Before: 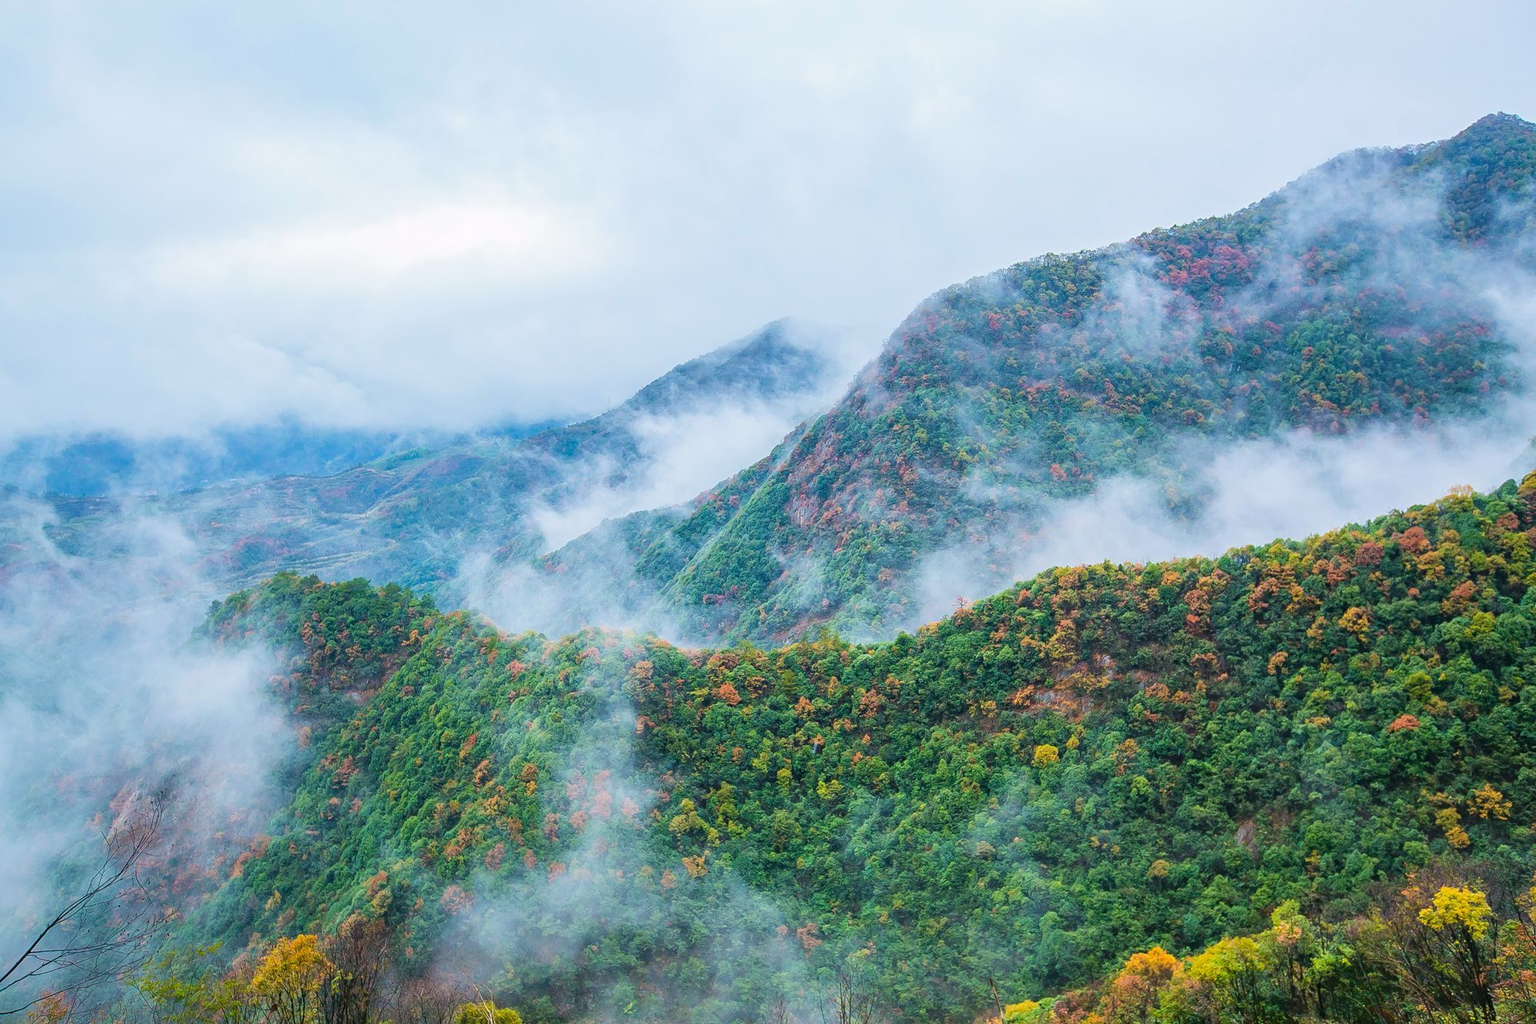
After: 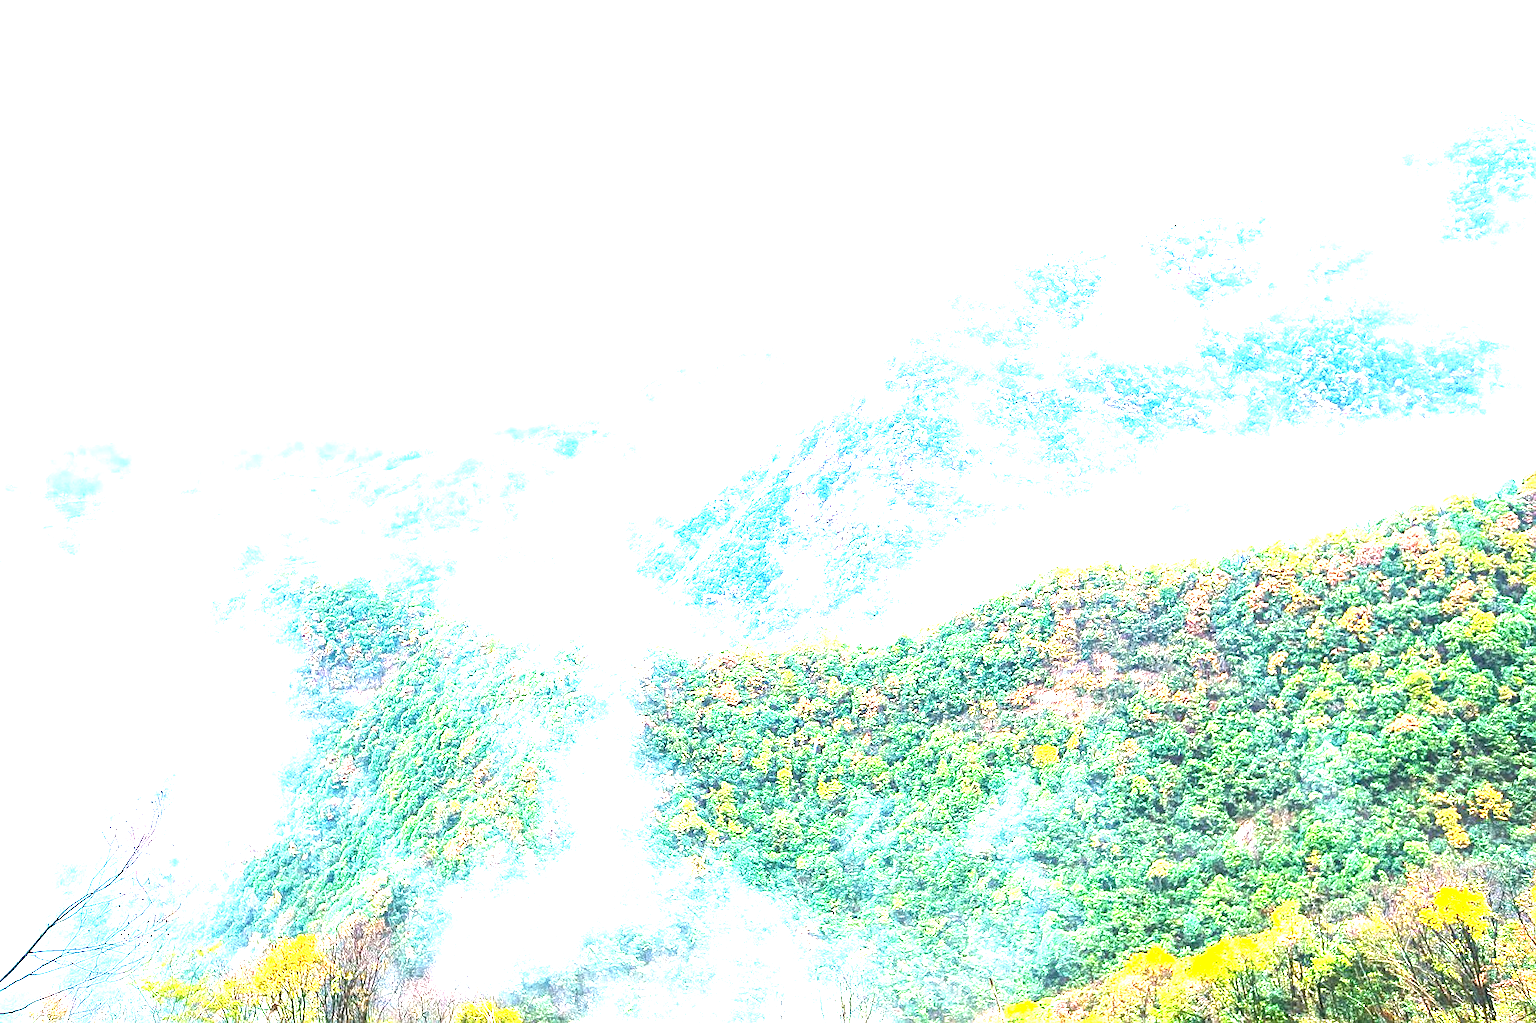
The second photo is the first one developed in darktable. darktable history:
white balance: red 1.004, blue 1.024
local contrast: on, module defaults
exposure: exposure 3 EV, compensate highlight preservation false
sharpen: on, module defaults
